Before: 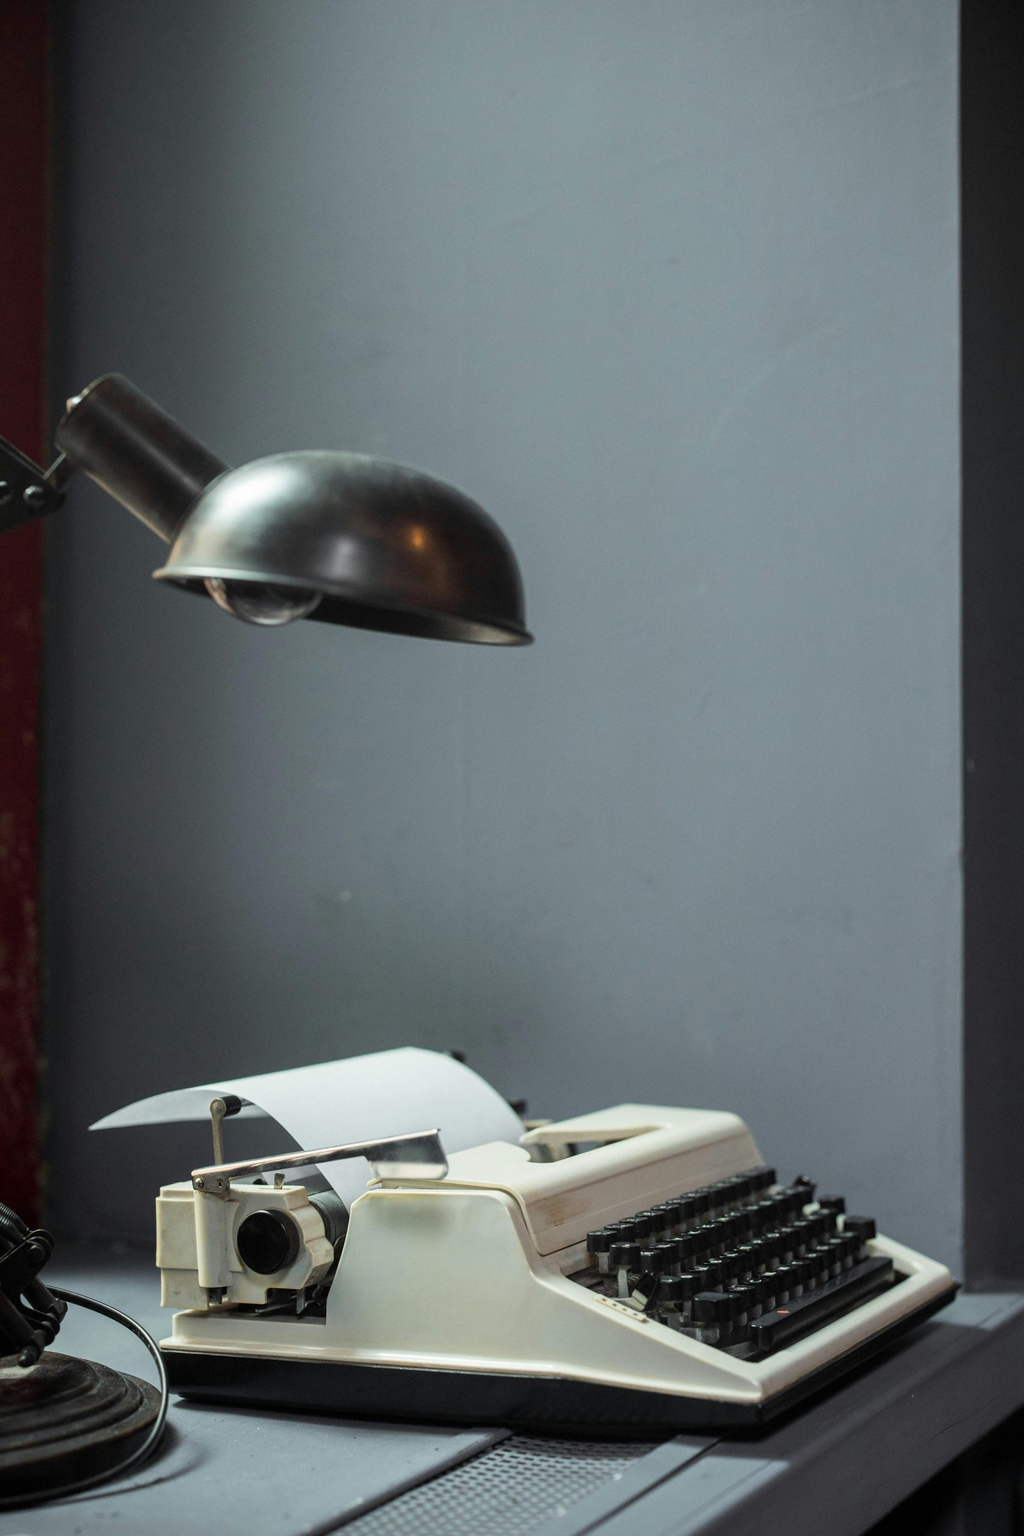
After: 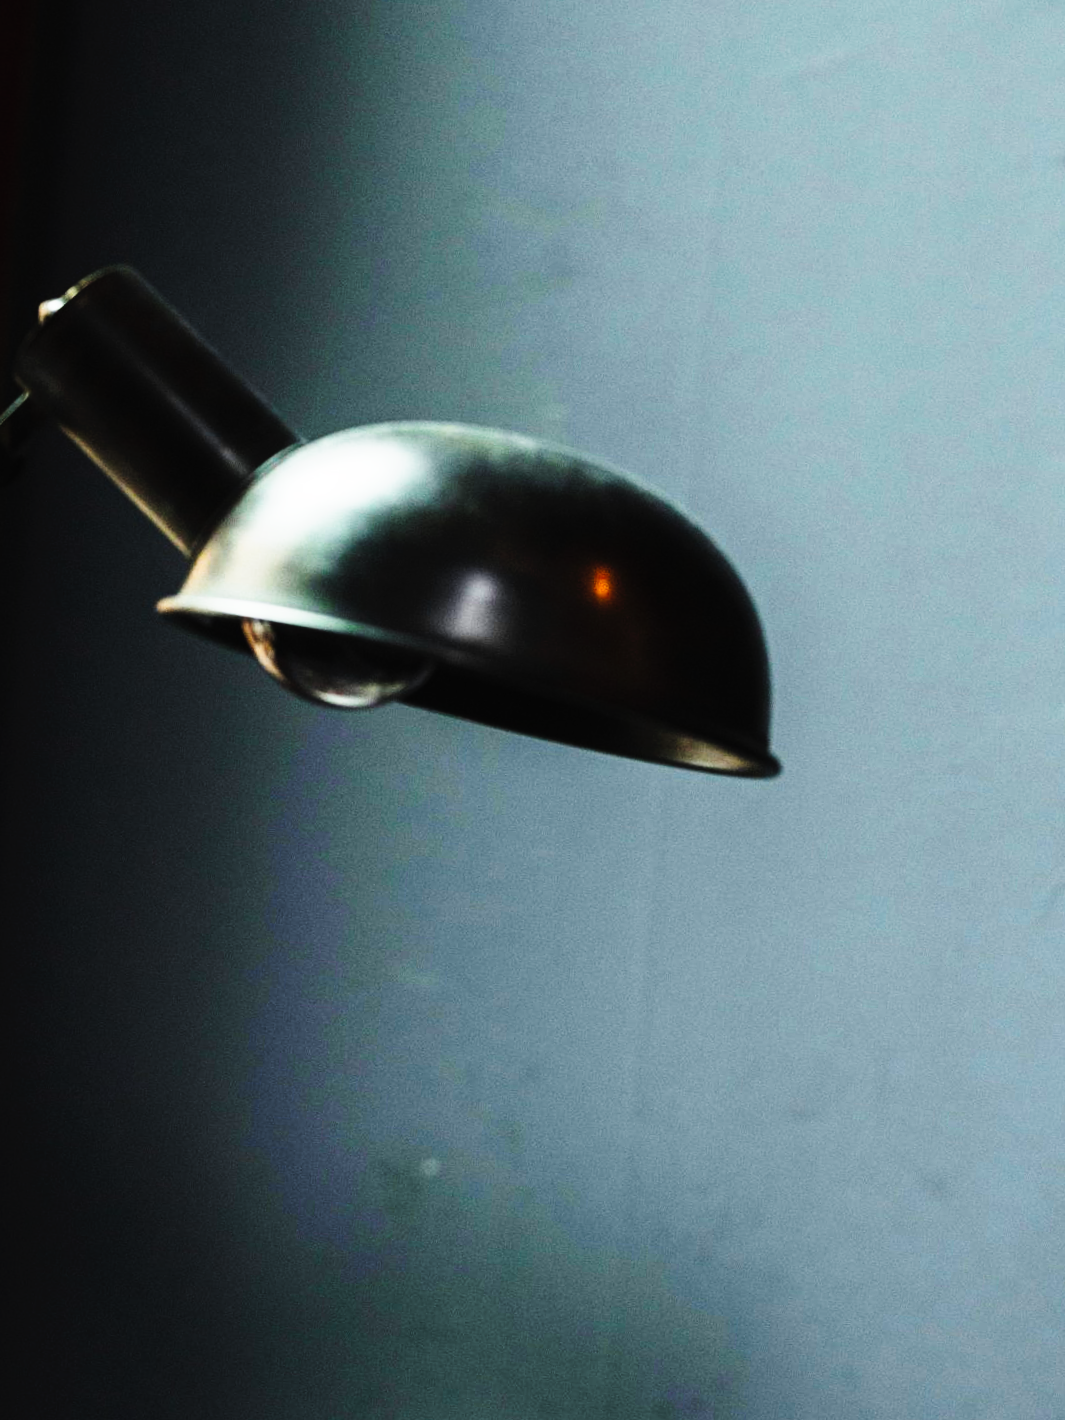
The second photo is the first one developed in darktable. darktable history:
crop and rotate: angle -4.99°, left 2.122%, top 6.945%, right 27.566%, bottom 30.519%
tone curve: curves: ch0 [(0, 0) (0.003, 0.005) (0.011, 0.008) (0.025, 0.01) (0.044, 0.014) (0.069, 0.017) (0.1, 0.022) (0.136, 0.028) (0.177, 0.037) (0.224, 0.049) (0.277, 0.091) (0.335, 0.168) (0.399, 0.292) (0.468, 0.463) (0.543, 0.637) (0.623, 0.792) (0.709, 0.903) (0.801, 0.963) (0.898, 0.985) (1, 1)], preserve colors none
